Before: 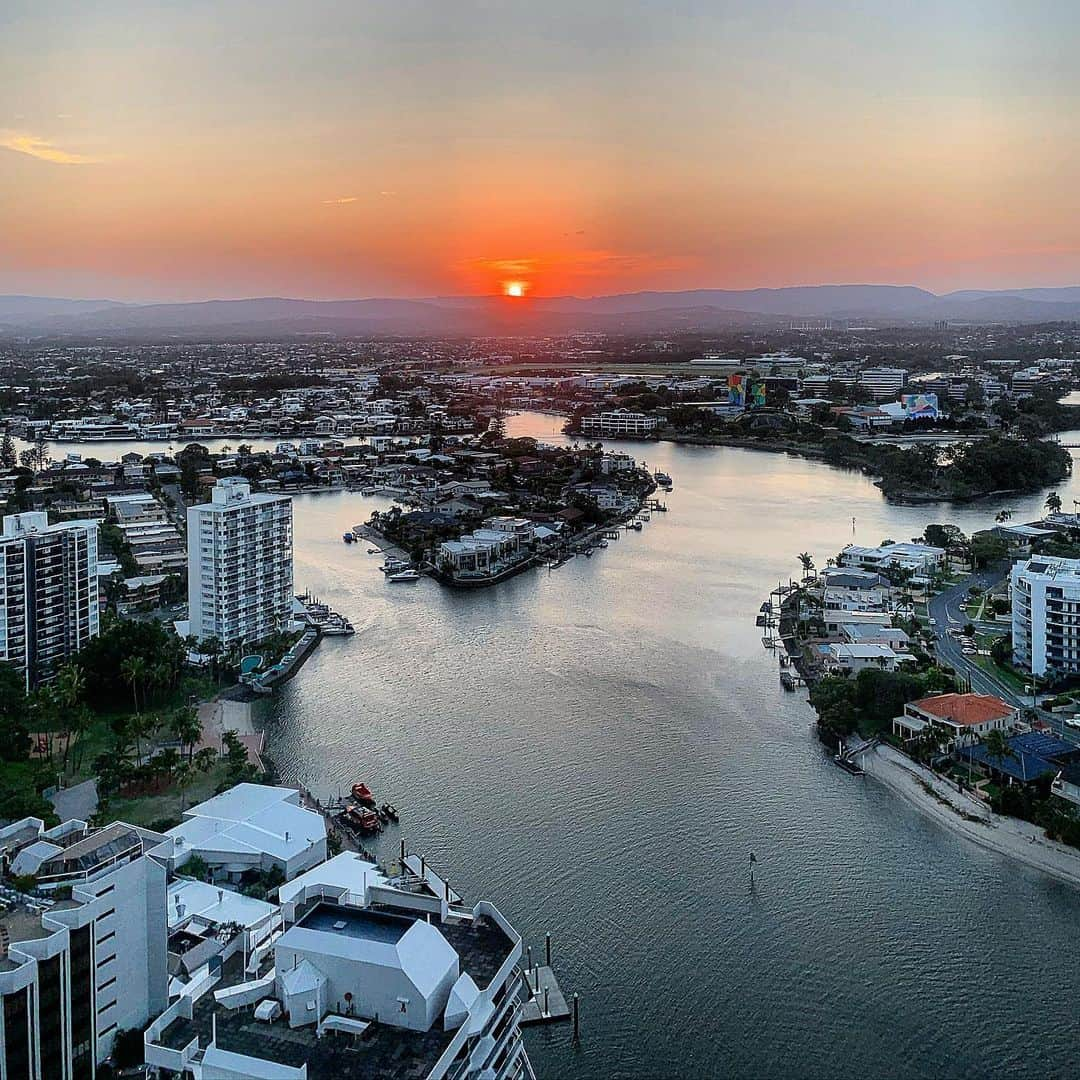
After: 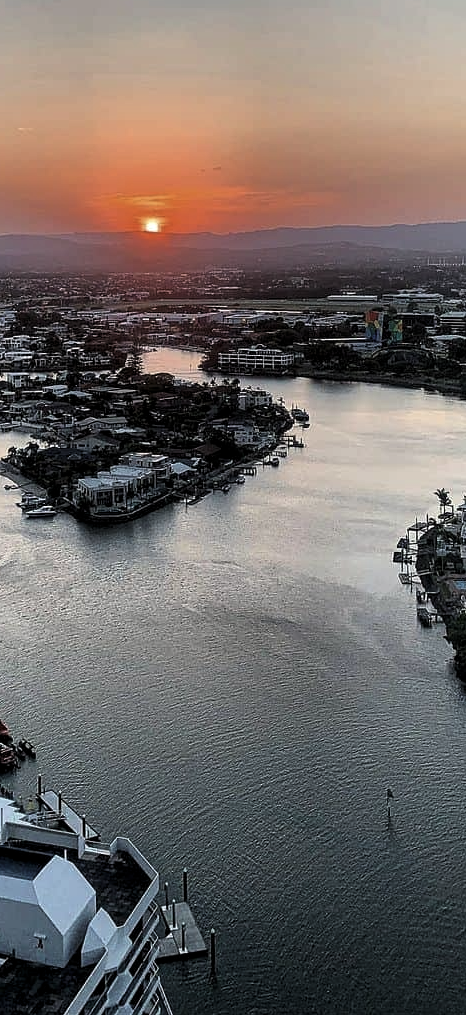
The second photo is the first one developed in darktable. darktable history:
crop: left 33.689%, top 6.004%, right 23.149%
levels: levels [0.029, 0.545, 0.971]
color correction: highlights b* 0.023, saturation 0.781
